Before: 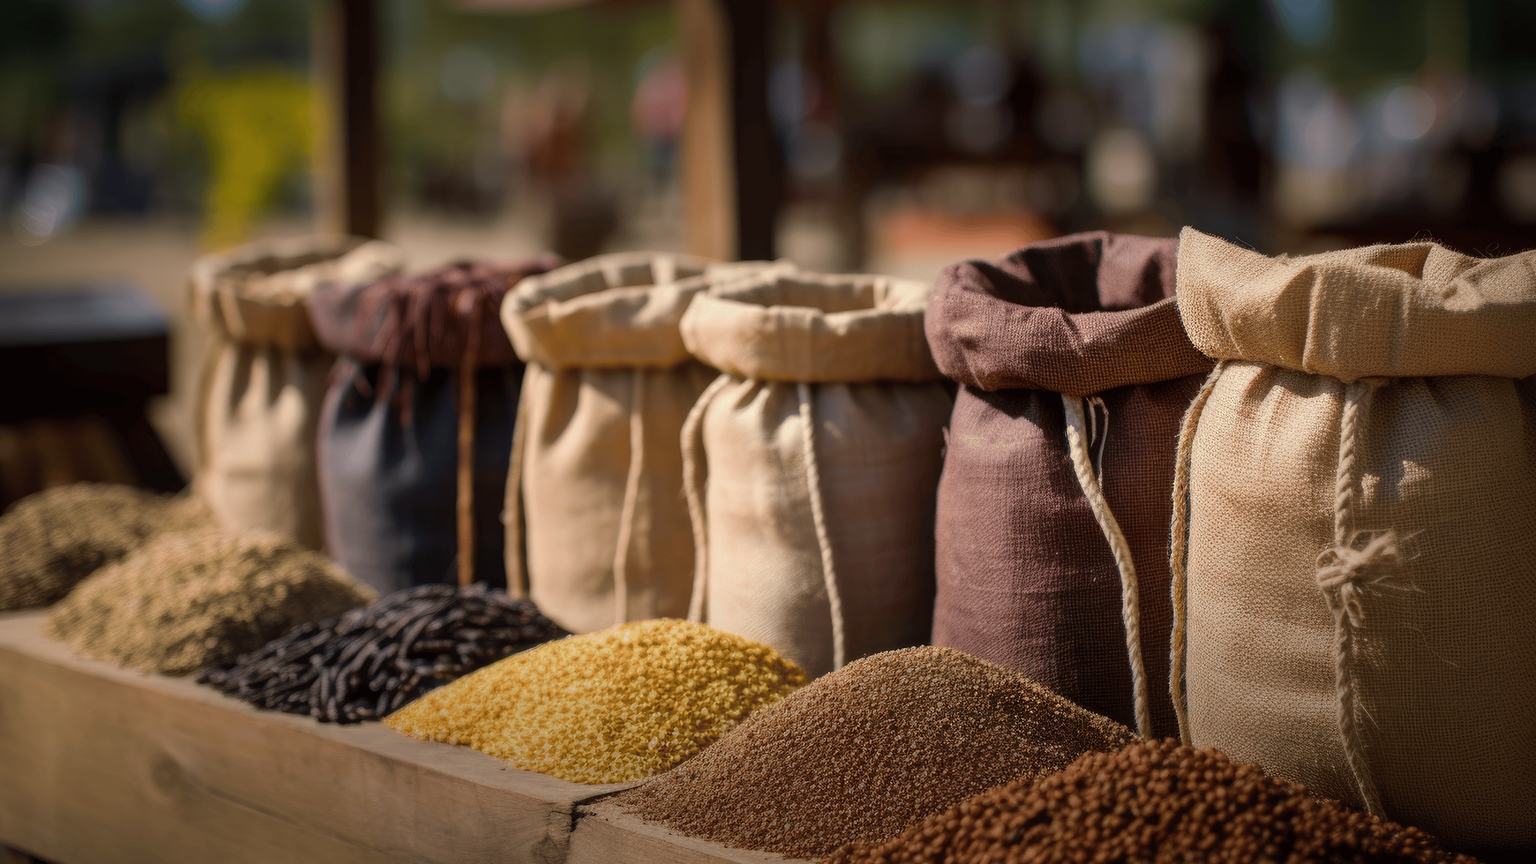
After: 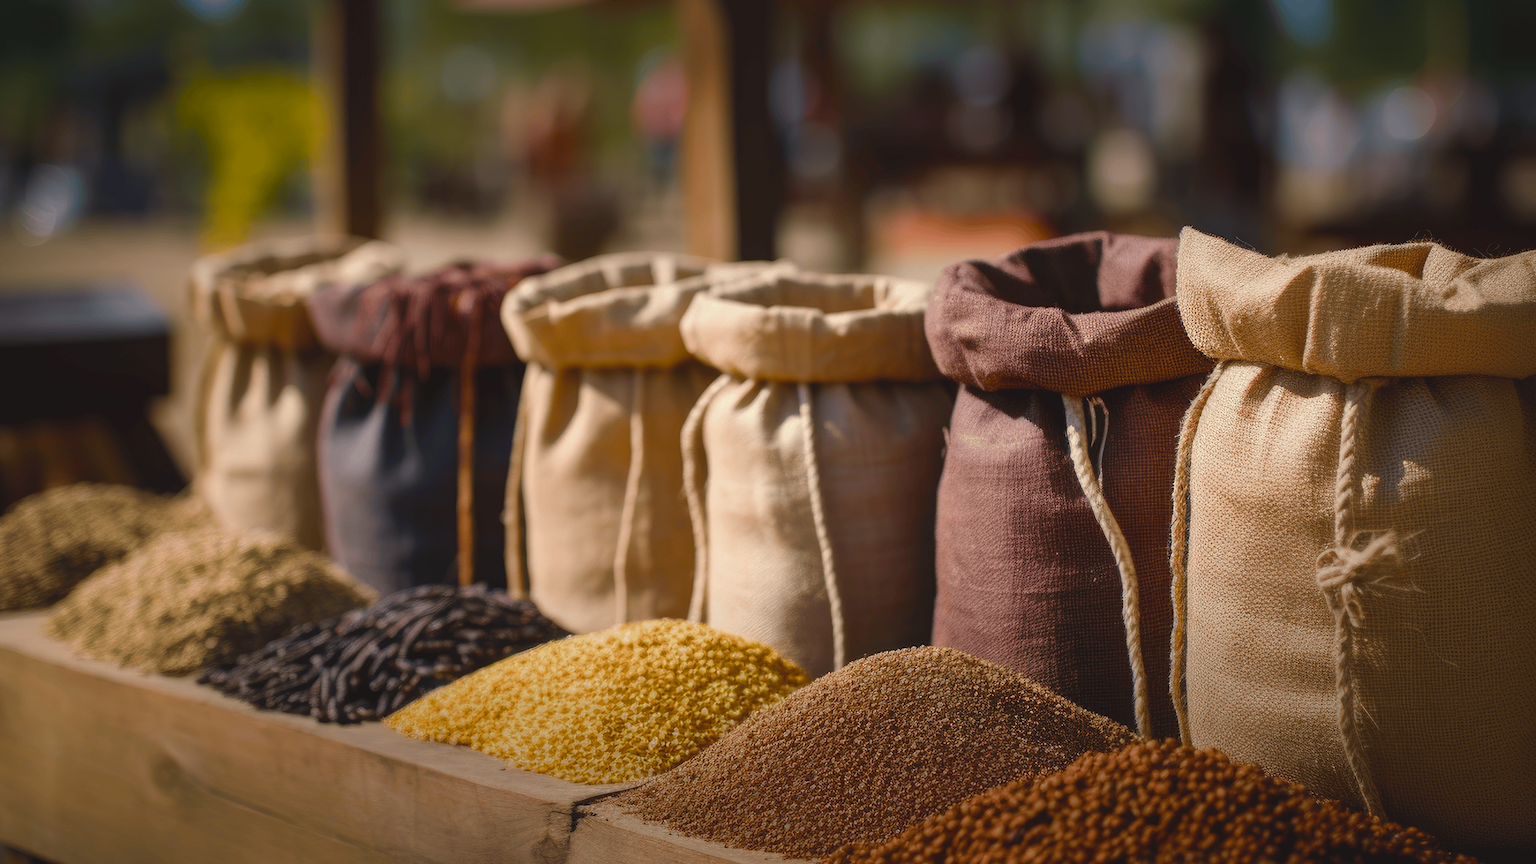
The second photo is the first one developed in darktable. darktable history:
color balance rgb: power › hue 308.85°, global offset › luminance 0.746%, perceptual saturation grading › global saturation 20%, perceptual saturation grading › highlights -25.713%, perceptual saturation grading › shadows 25.713%
